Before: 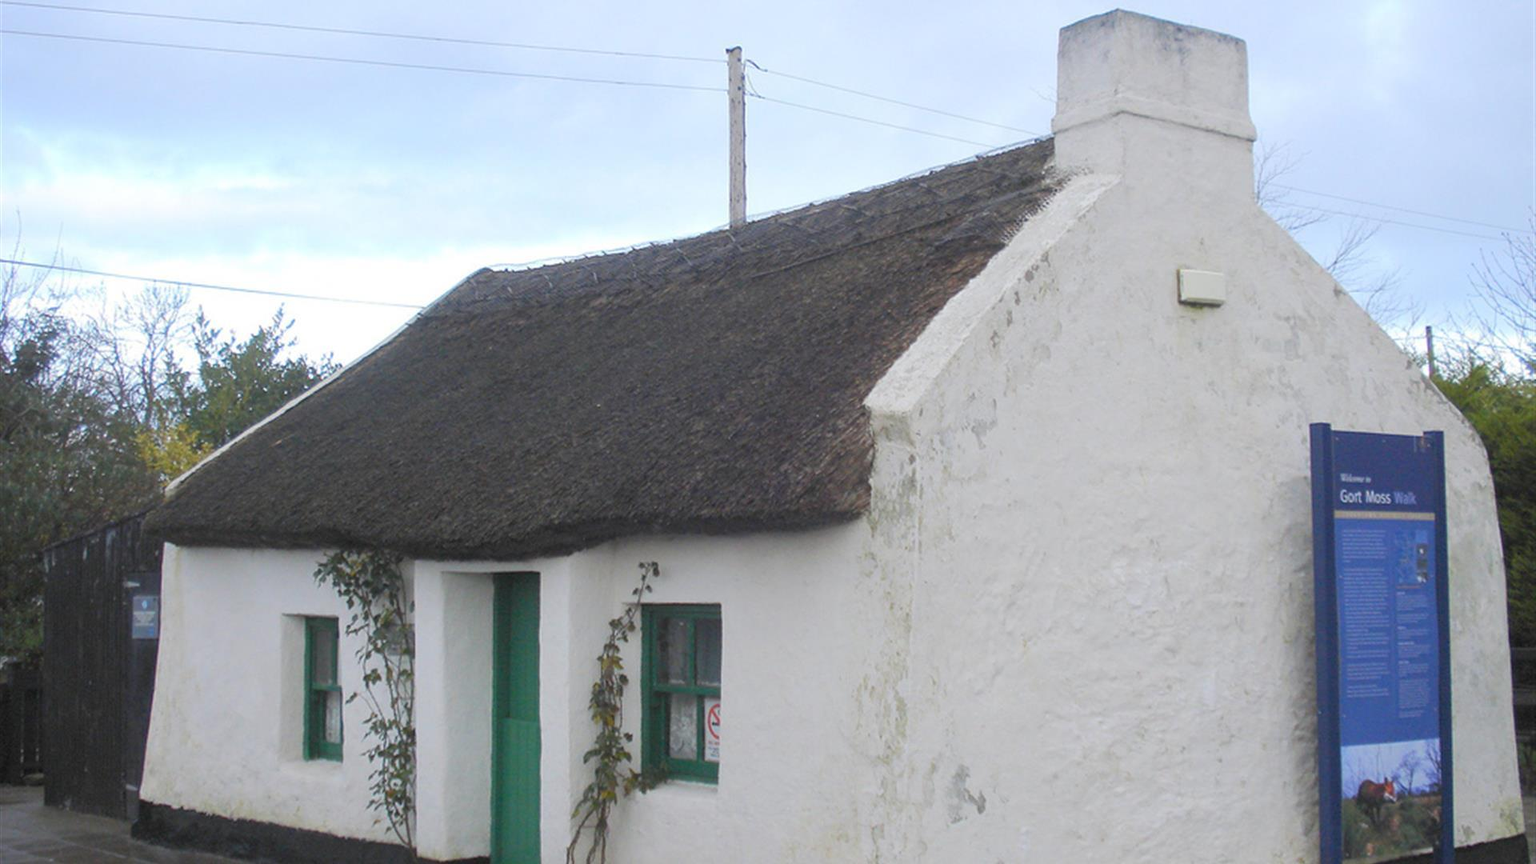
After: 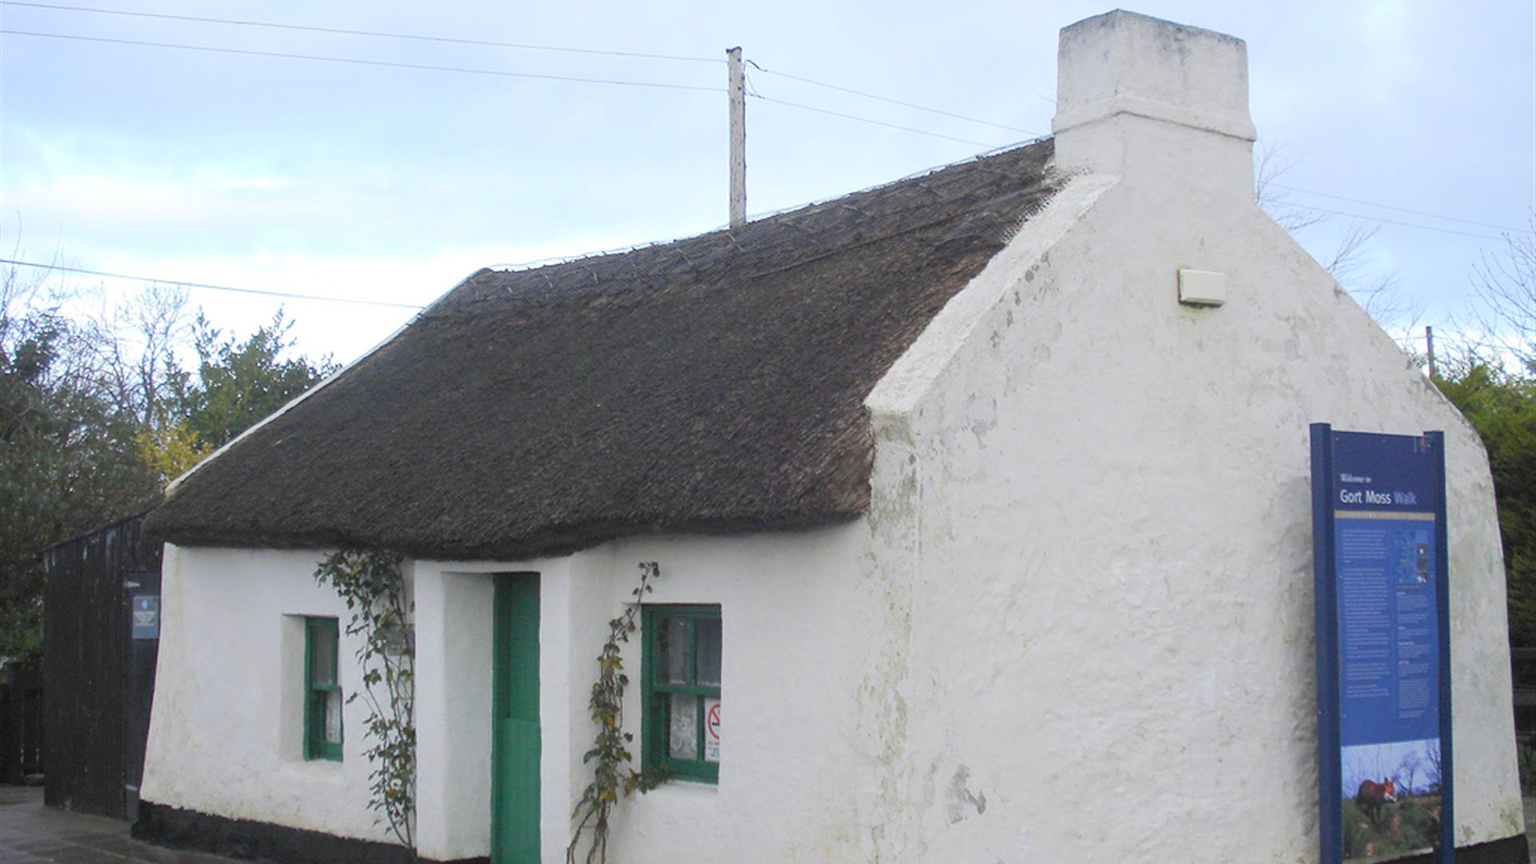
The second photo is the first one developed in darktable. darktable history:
shadows and highlights: shadows -30.13, highlights 30.43
